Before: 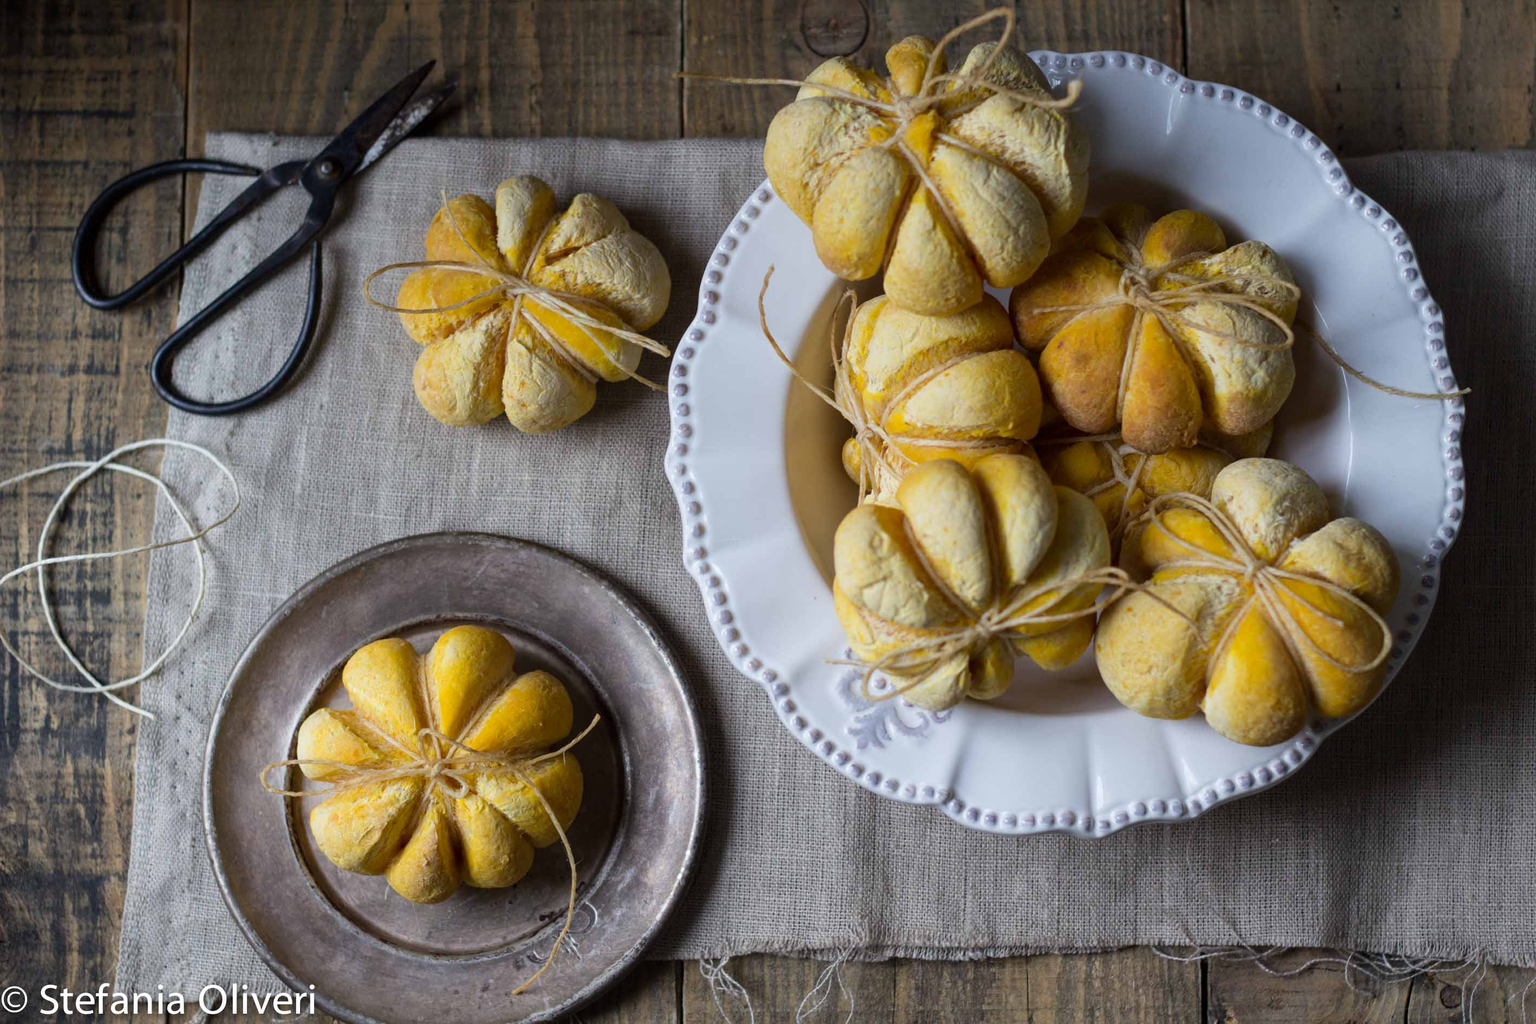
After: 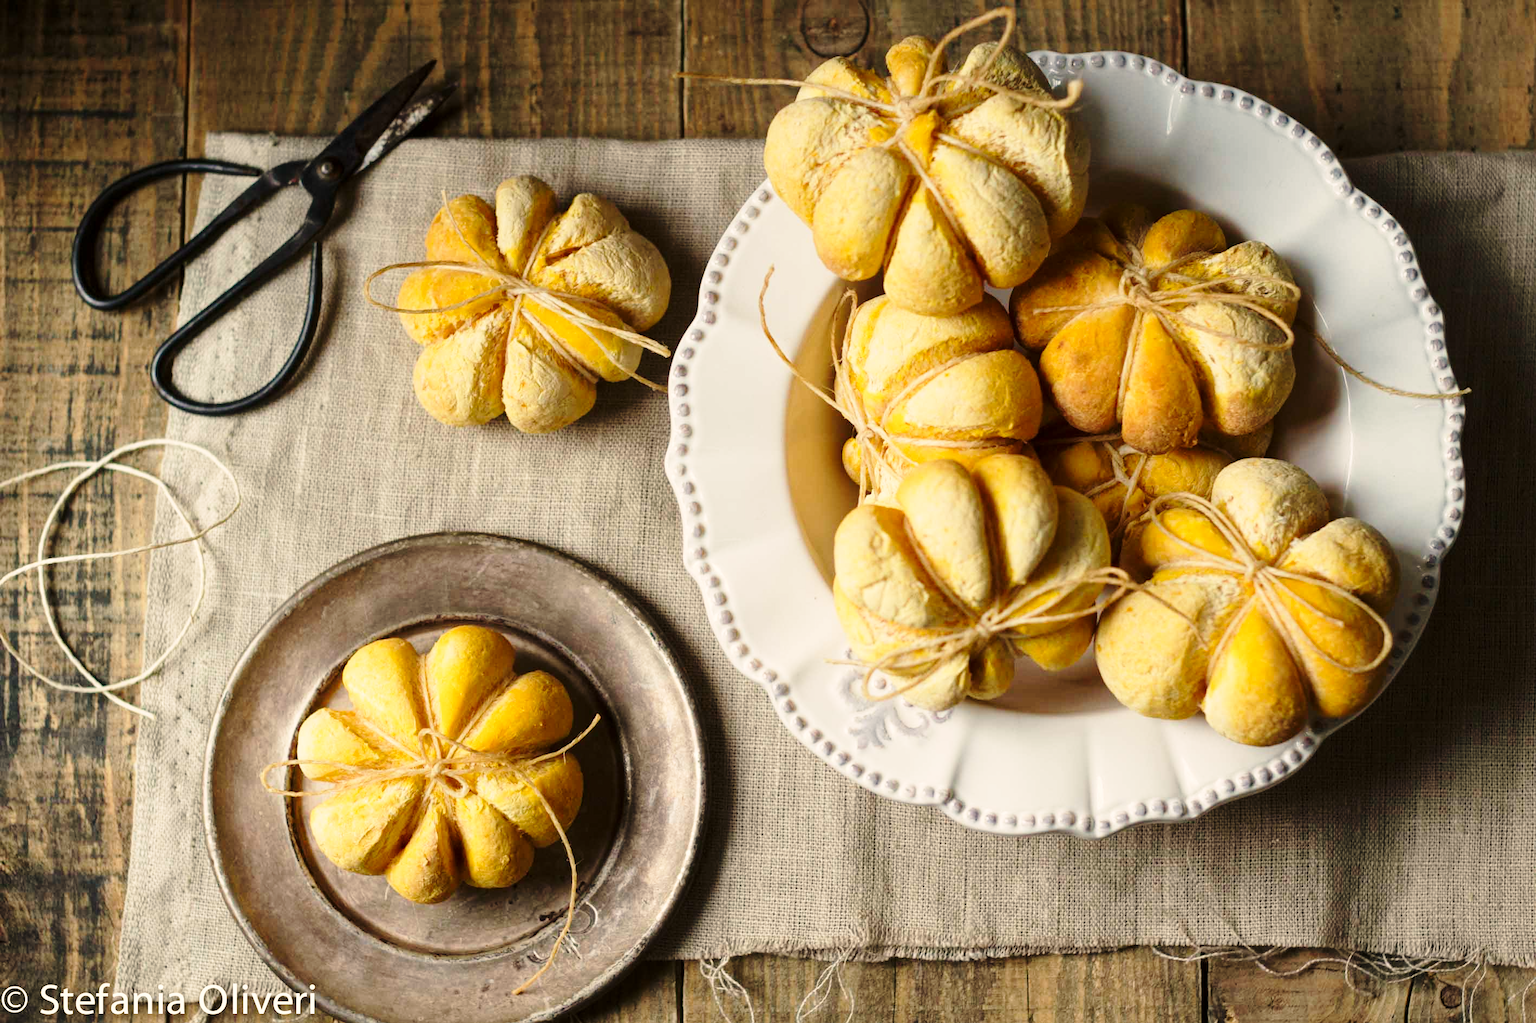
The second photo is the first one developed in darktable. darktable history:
color correction: highlights a* 3.12, highlights b* -1.55, shadows a* -0.101, shadows b* 2.52, saturation 0.98
base curve: curves: ch0 [(0, 0) (0.028, 0.03) (0.121, 0.232) (0.46, 0.748) (0.859, 0.968) (1, 1)], preserve colors none
white balance: red 1.08, blue 0.791
